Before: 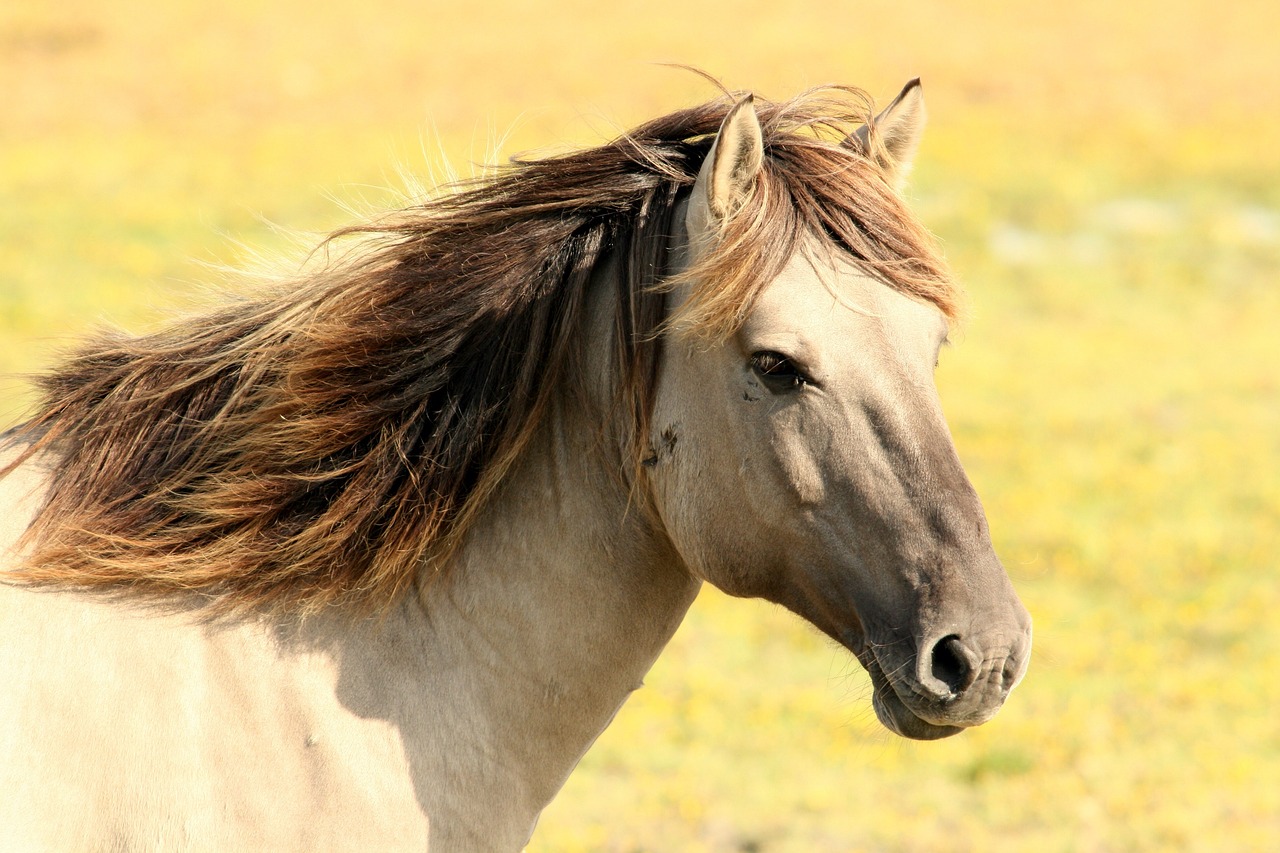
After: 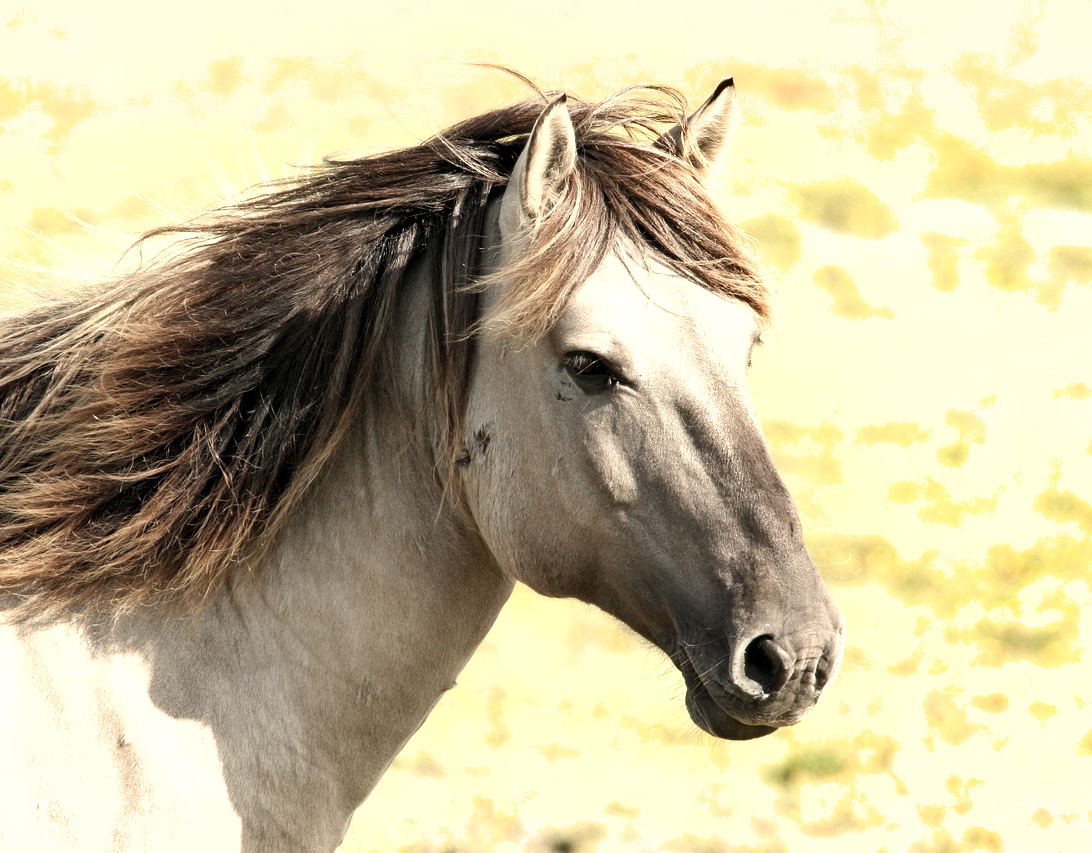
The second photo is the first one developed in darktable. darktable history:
crop and rotate: left 14.641%
shadows and highlights: low approximation 0.01, soften with gaussian
color correction: highlights b* -0.047, saturation 0.618
exposure: exposure 0.406 EV, compensate exposure bias true, compensate highlight preservation false
